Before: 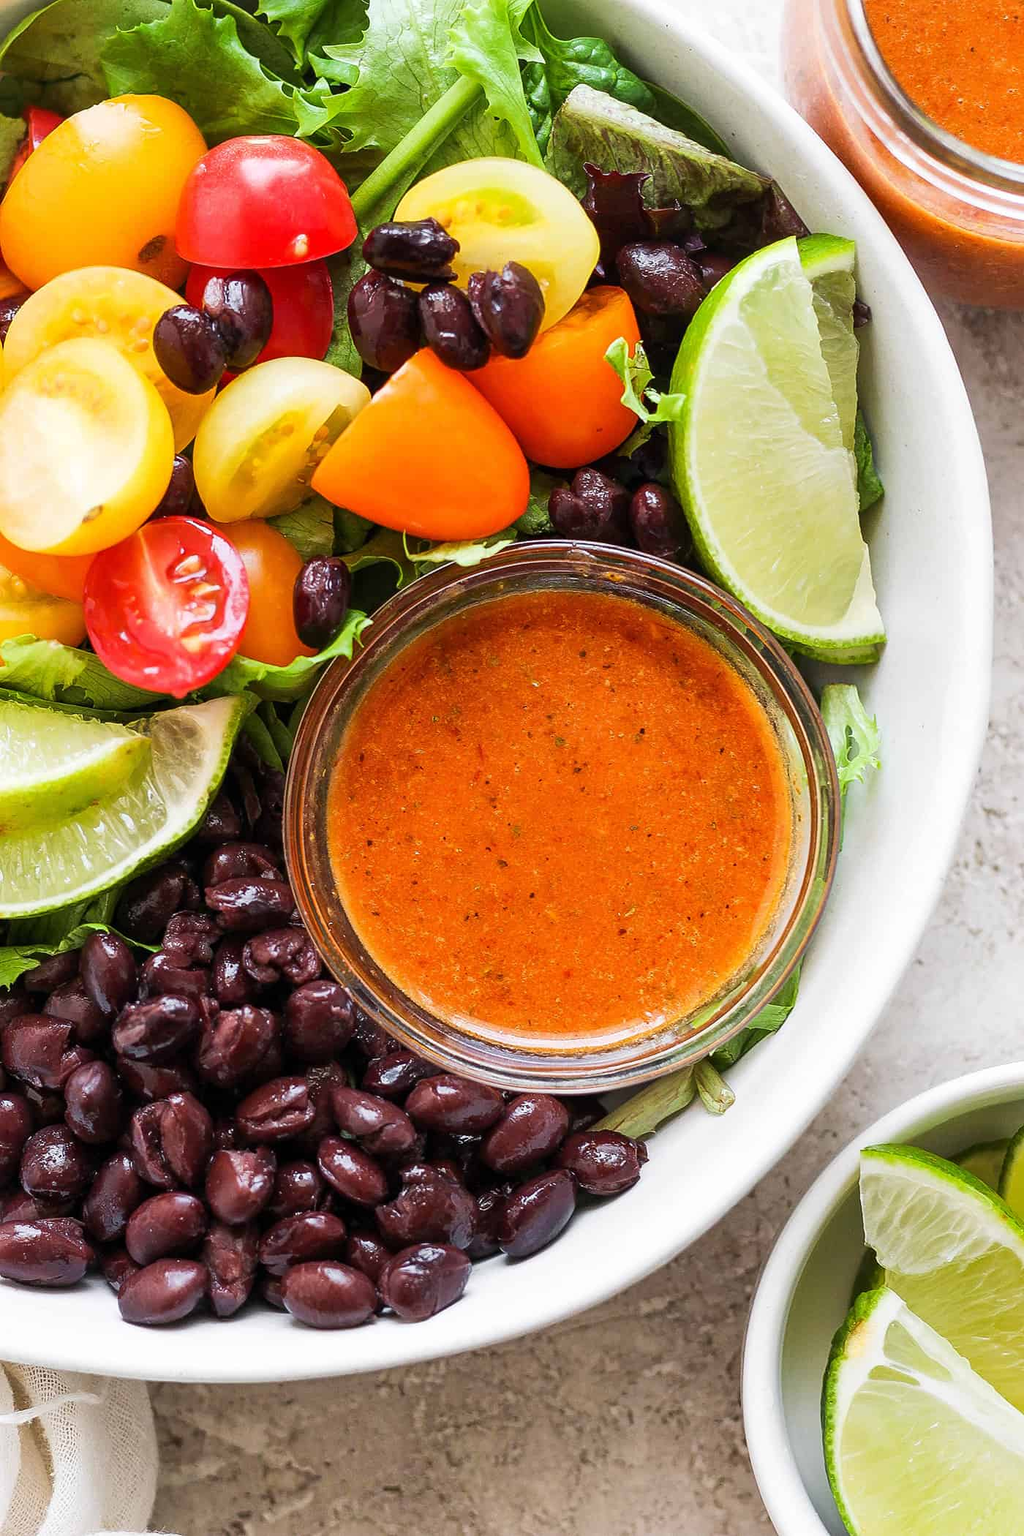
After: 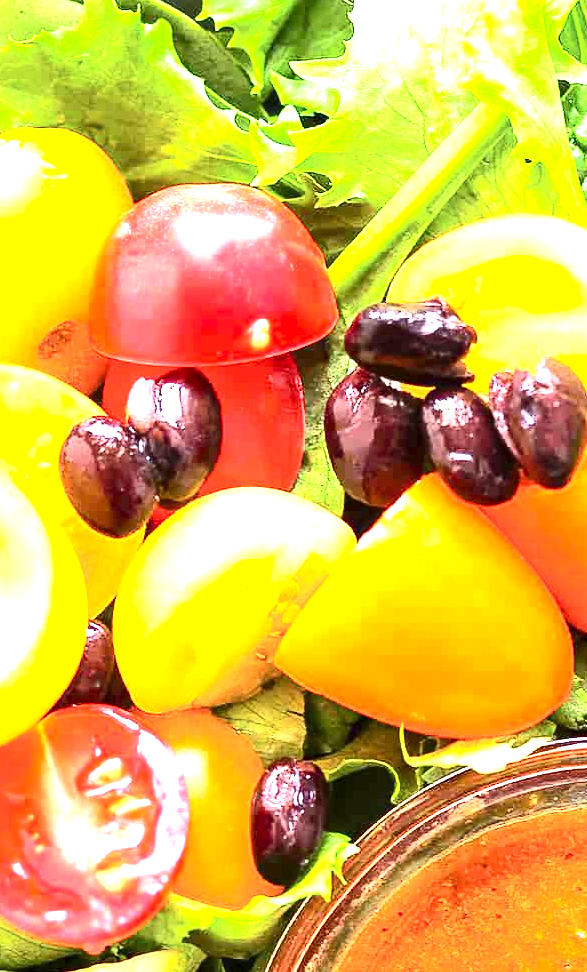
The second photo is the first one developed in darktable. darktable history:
contrast brightness saturation: contrast 0.28
crop and rotate: left 10.817%, top 0.062%, right 47.194%, bottom 53.626%
exposure: exposure 2.207 EV, compensate highlight preservation false
